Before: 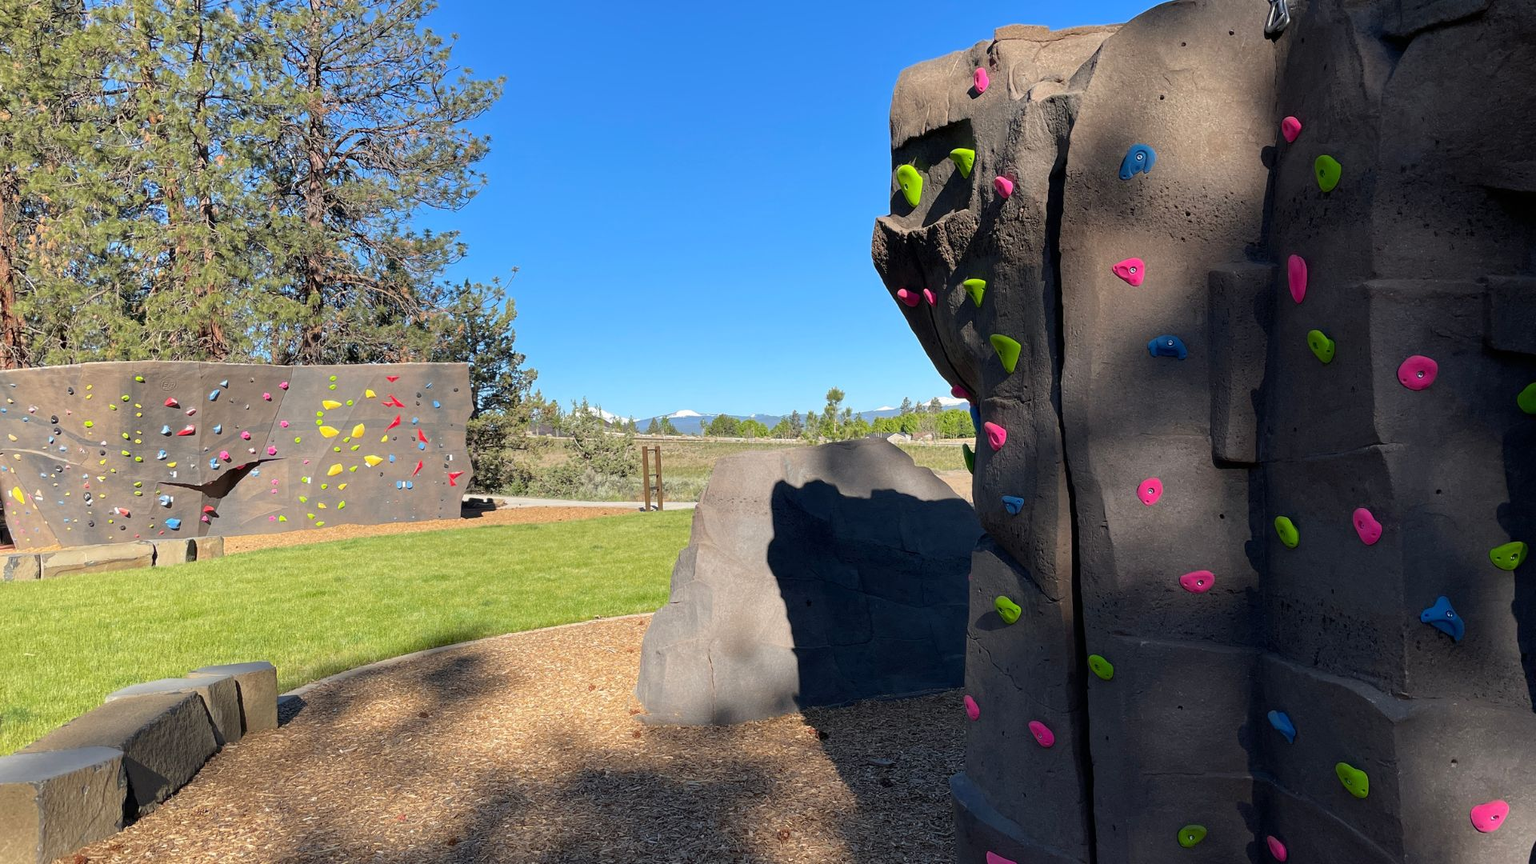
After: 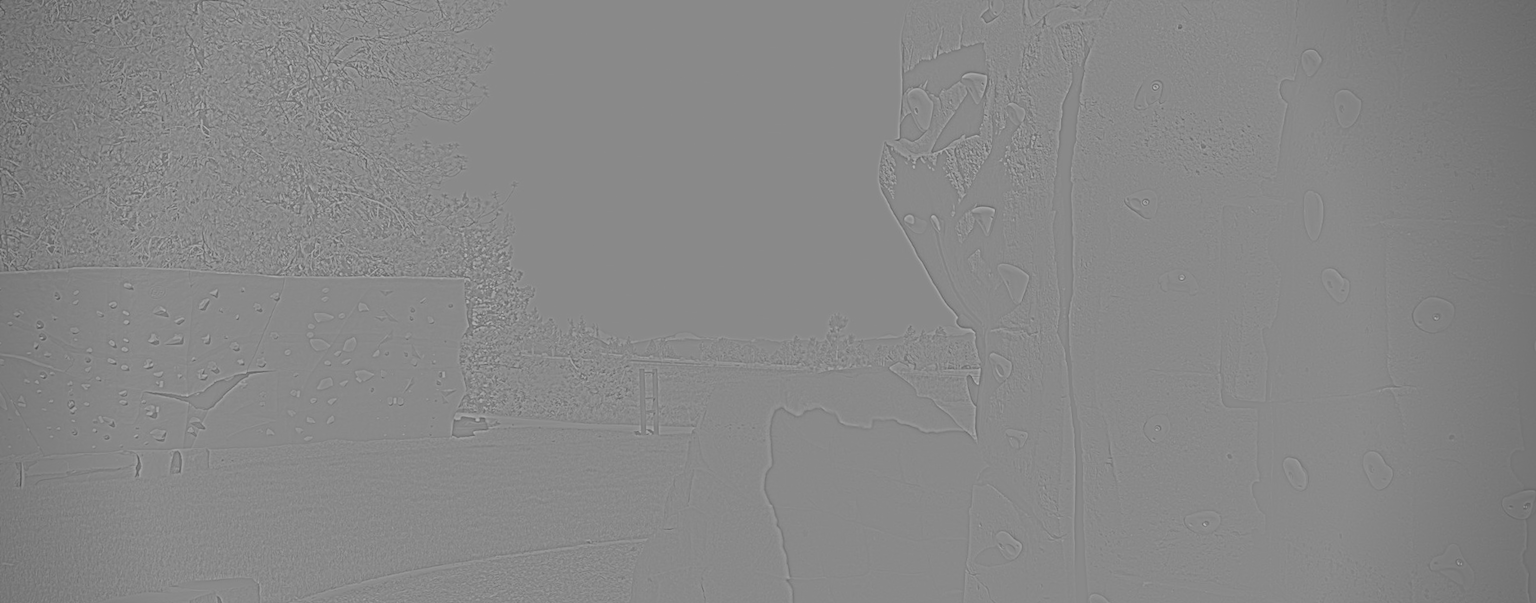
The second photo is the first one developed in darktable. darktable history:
highpass: sharpness 5.84%, contrast boost 8.44%
rotate and perspective: rotation 1.57°, crop left 0.018, crop right 0.982, crop top 0.039, crop bottom 0.961
vignetting: brightness -0.629, saturation -0.007, center (-0.028, 0.239)
shadows and highlights: soften with gaussian
crop and rotate: top 8.293%, bottom 20.996%
base curve: curves: ch0 [(0, 0) (0.088, 0.125) (0.176, 0.251) (0.354, 0.501) (0.613, 0.749) (1, 0.877)], preserve colors none
color zones: curves: ch0 [(0, 0.5) (0.125, 0.4) (0.25, 0.5) (0.375, 0.4) (0.5, 0.4) (0.625, 0.35) (0.75, 0.35) (0.875, 0.5)]; ch1 [(0, 0.35) (0.125, 0.45) (0.25, 0.35) (0.375, 0.35) (0.5, 0.35) (0.625, 0.35) (0.75, 0.45) (0.875, 0.35)]; ch2 [(0, 0.6) (0.125, 0.5) (0.25, 0.5) (0.375, 0.6) (0.5, 0.6) (0.625, 0.5) (0.75, 0.5) (0.875, 0.5)]
